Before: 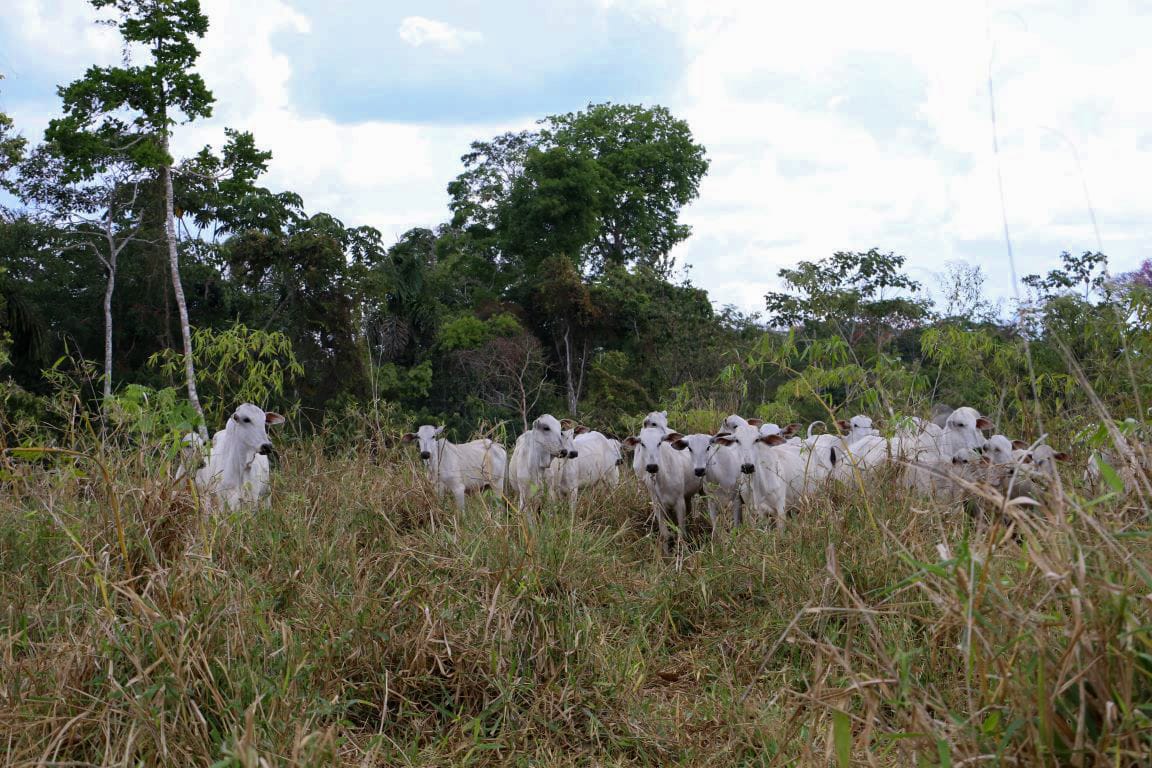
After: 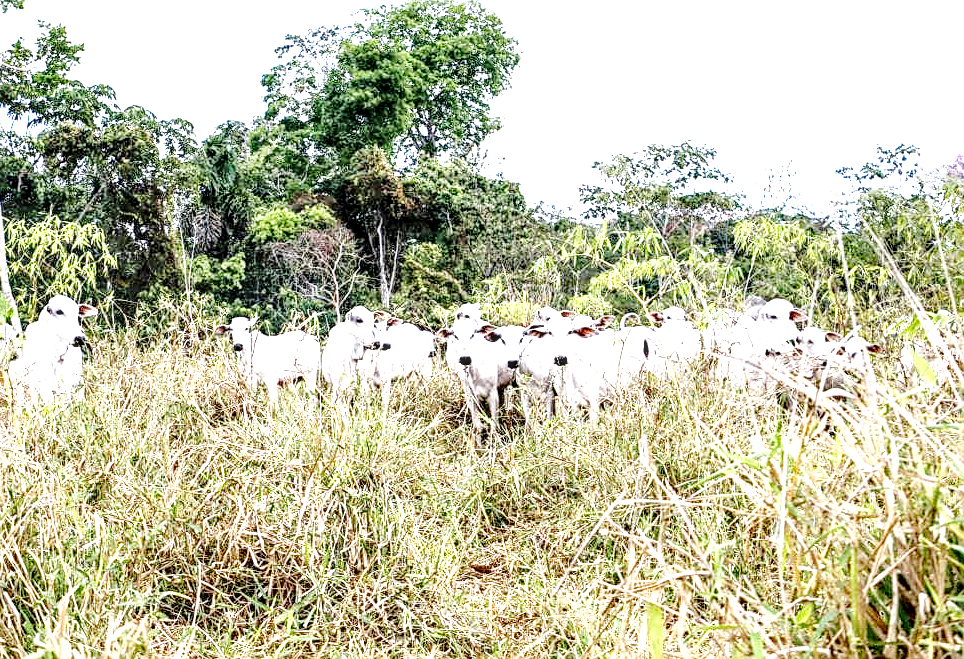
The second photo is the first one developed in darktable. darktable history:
exposure: black level correction 0, exposure 1.687 EV, compensate highlight preservation false
tone equalizer: -8 EV -0.394 EV, -7 EV -0.401 EV, -6 EV -0.369 EV, -5 EV -0.214 EV, -3 EV 0.217 EV, -2 EV 0.363 EV, -1 EV 0.368 EV, +0 EV 0.401 EV
crop: left 16.312%, top 14.074%
sharpen: on, module defaults
local contrast: detail 203%
base curve: curves: ch0 [(0, 0.007) (0.028, 0.063) (0.121, 0.311) (0.46, 0.743) (0.859, 0.957) (1, 1)], preserve colors none
haze removal: adaptive false
